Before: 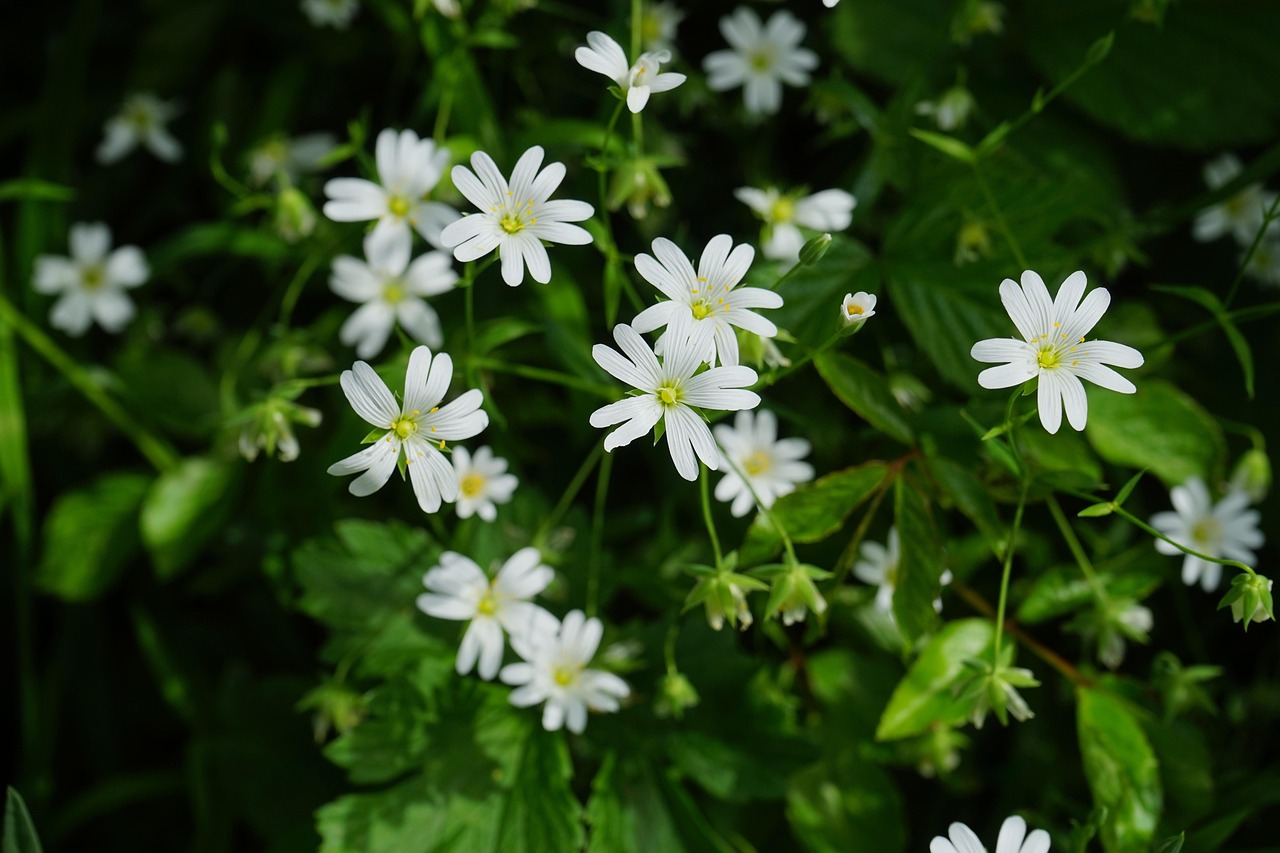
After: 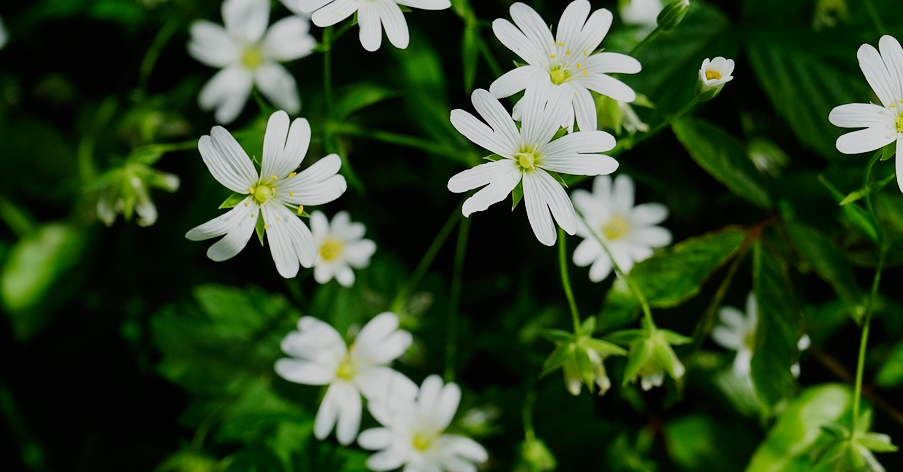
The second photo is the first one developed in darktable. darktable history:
crop: left 11.123%, top 27.61%, right 18.3%, bottom 17.034%
sigmoid: skew -0.2, preserve hue 0%, red attenuation 0.1, red rotation 0.035, green attenuation 0.1, green rotation -0.017, blue attenuation 0.15, blue rotation -0.052, base primaries Rec2020
